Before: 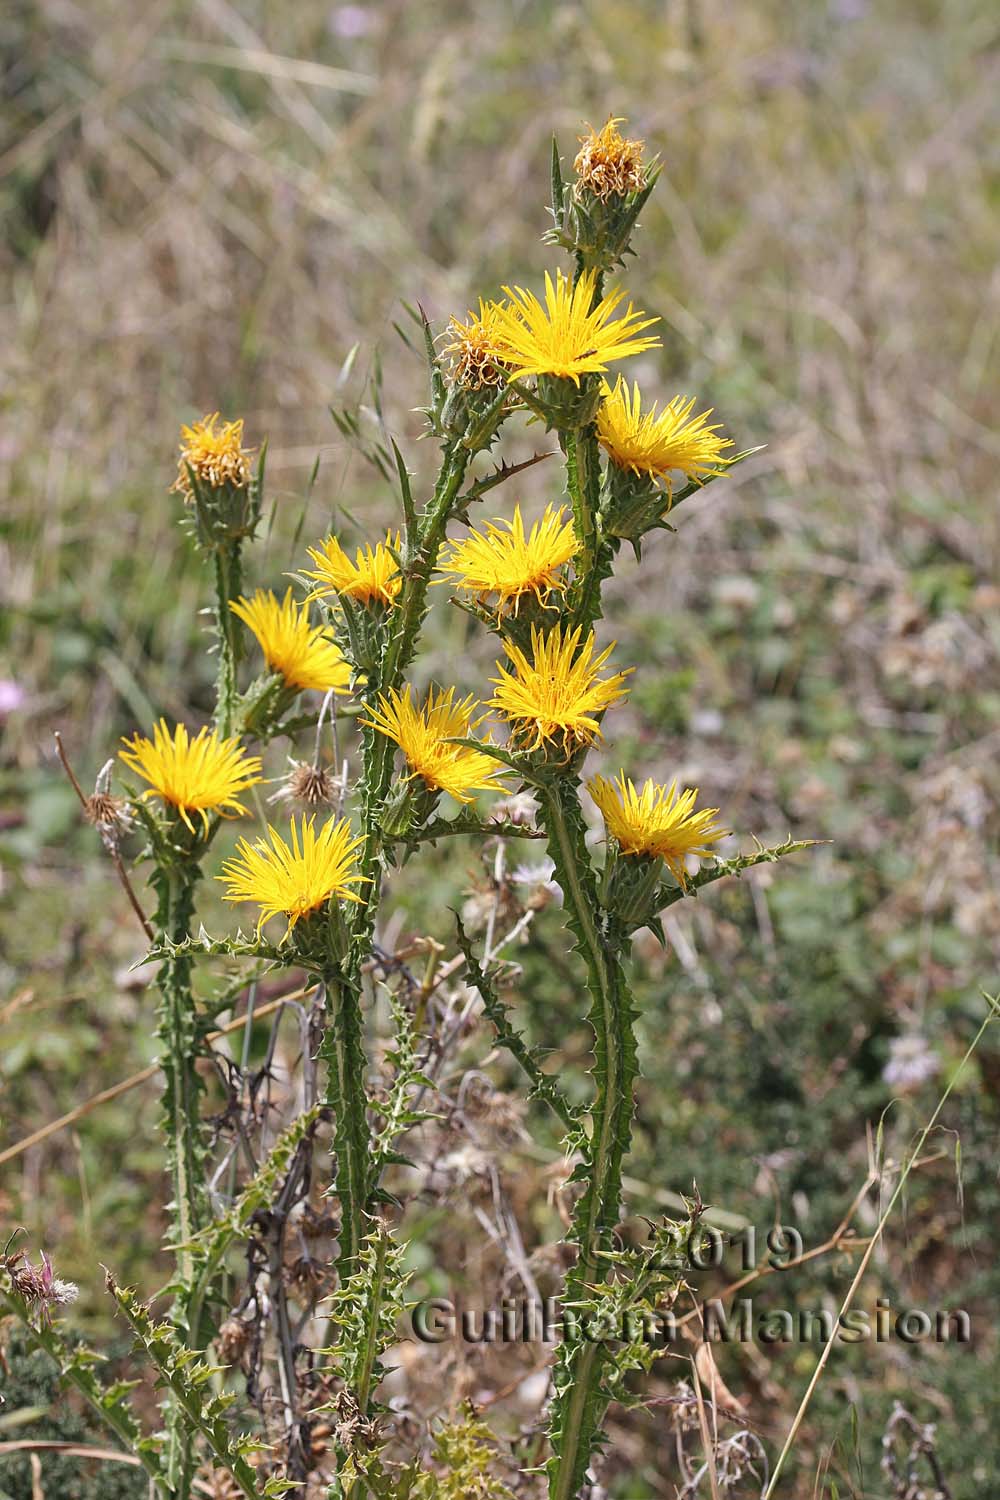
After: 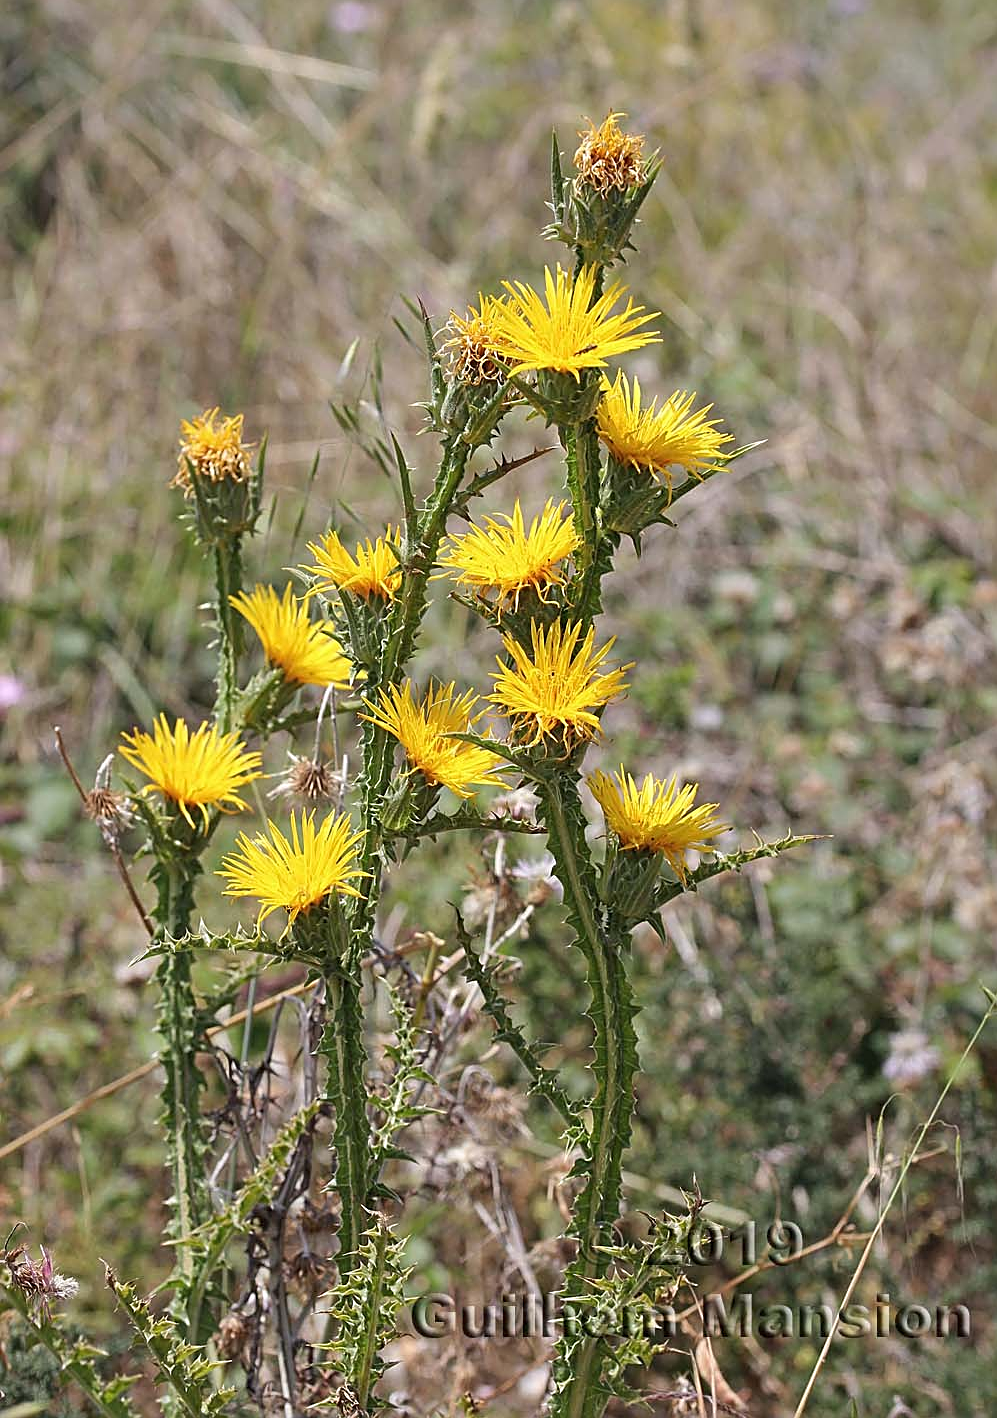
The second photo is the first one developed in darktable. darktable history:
sharpen: on, module defaults
crop: top 0.382%, right 0.258%, bottom 5.07%
